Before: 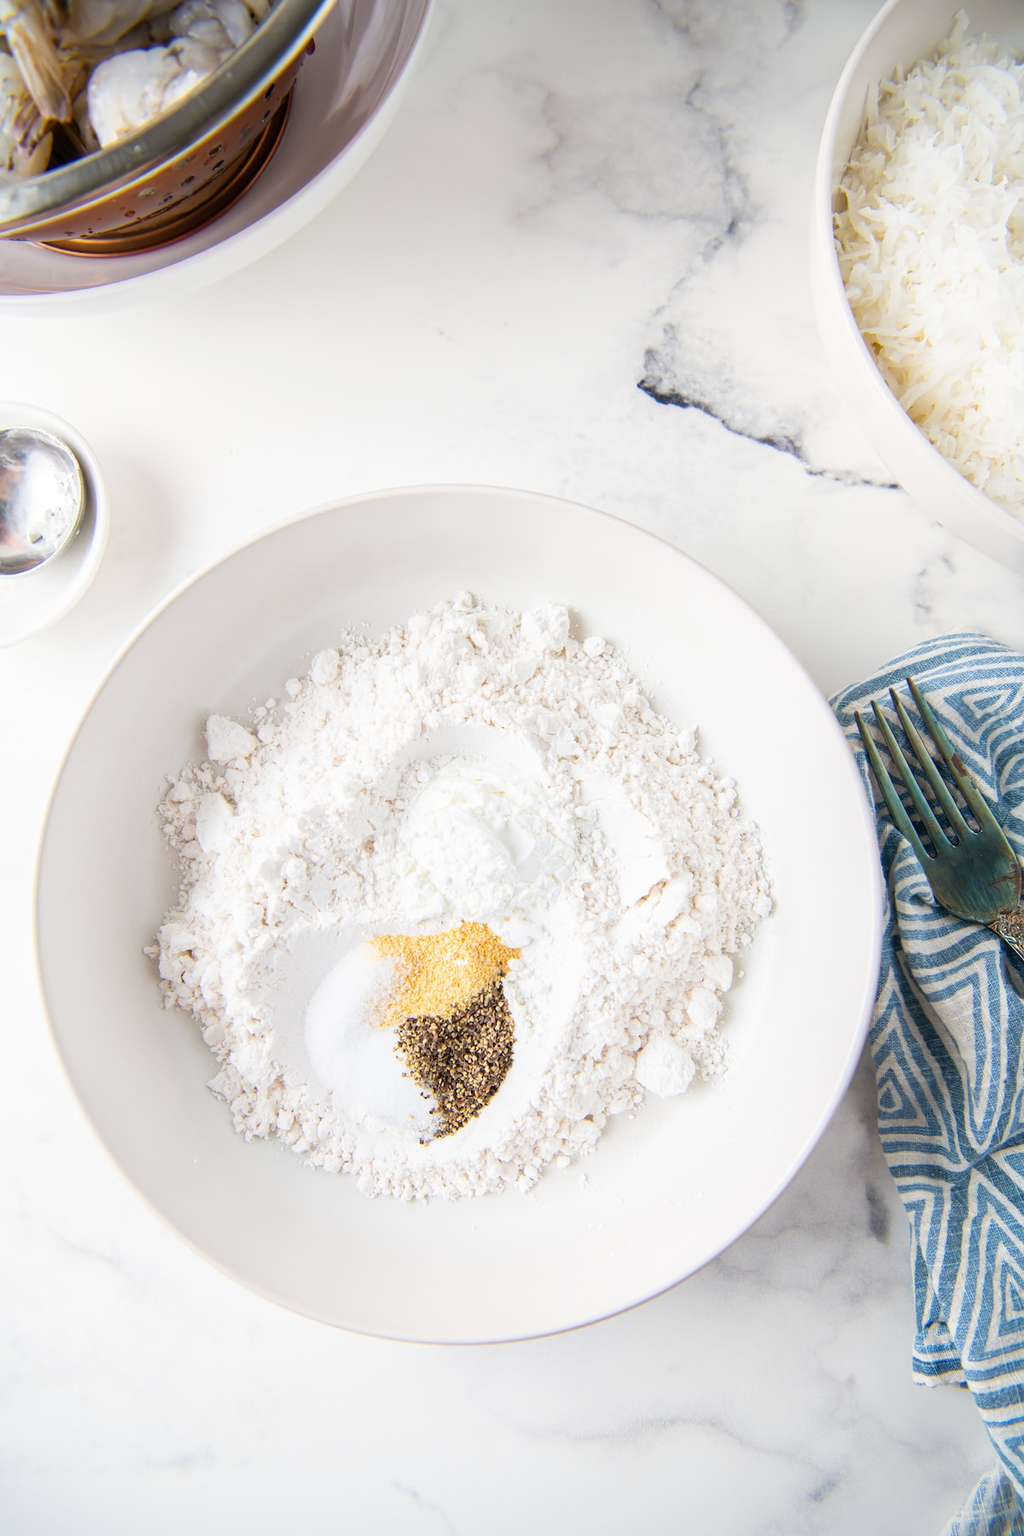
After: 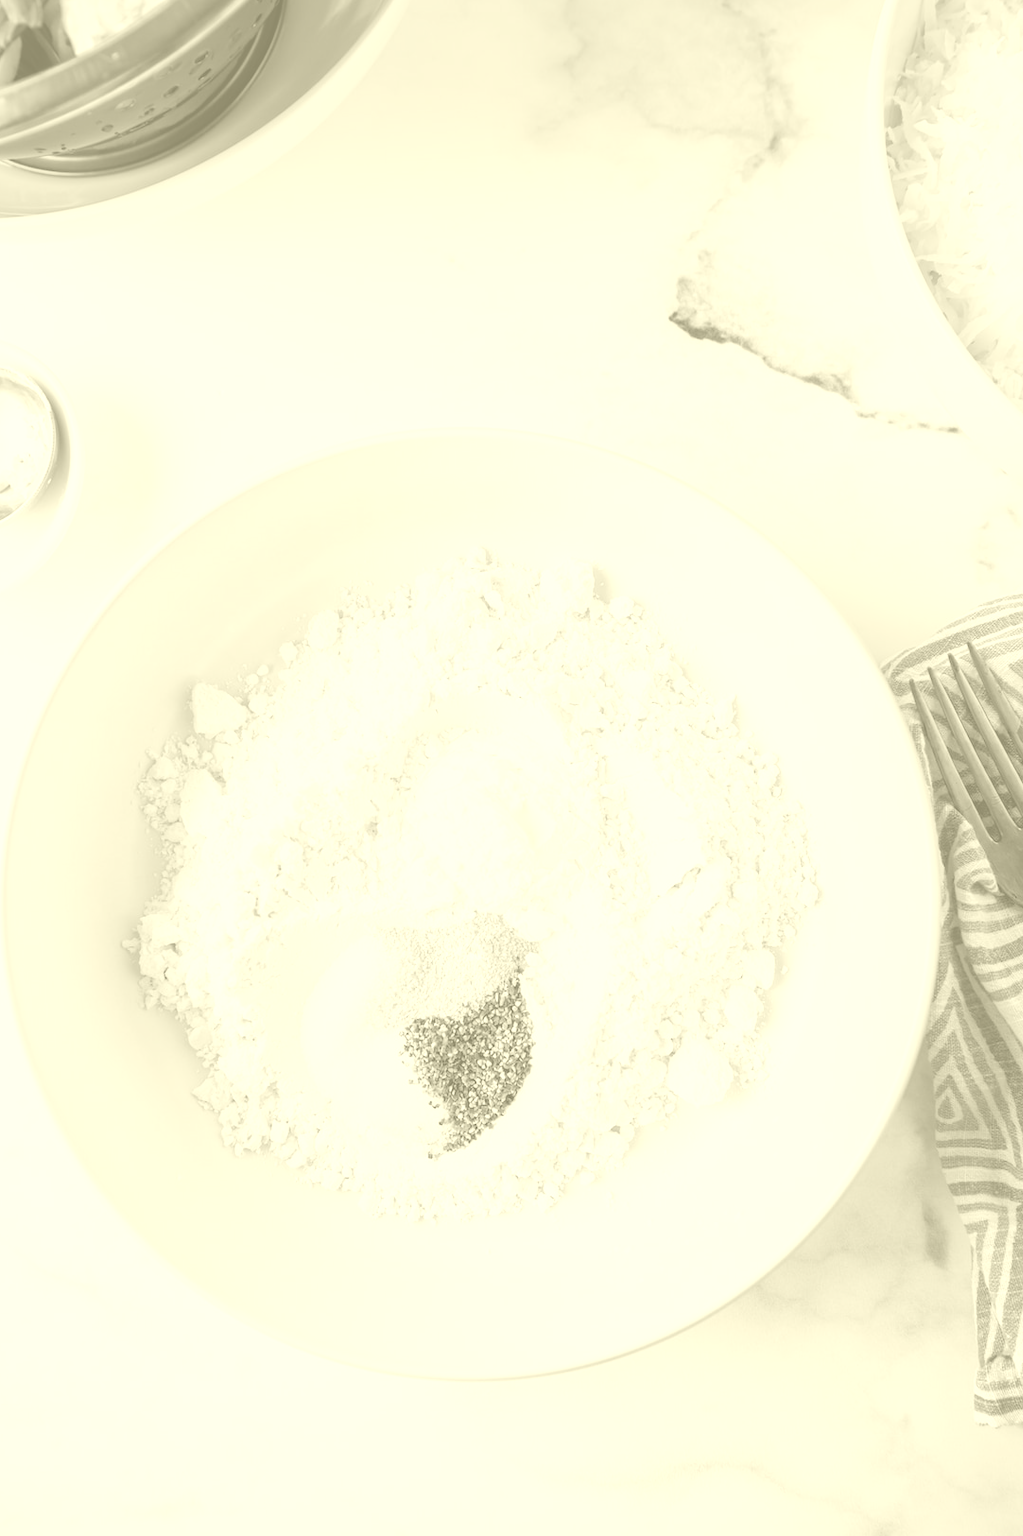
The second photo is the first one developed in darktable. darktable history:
colorize: hue 43.2°, saturation 40%, version 1
crop: left 3.305%, top 6.436%, right 6.389%, bottom 3.258%
